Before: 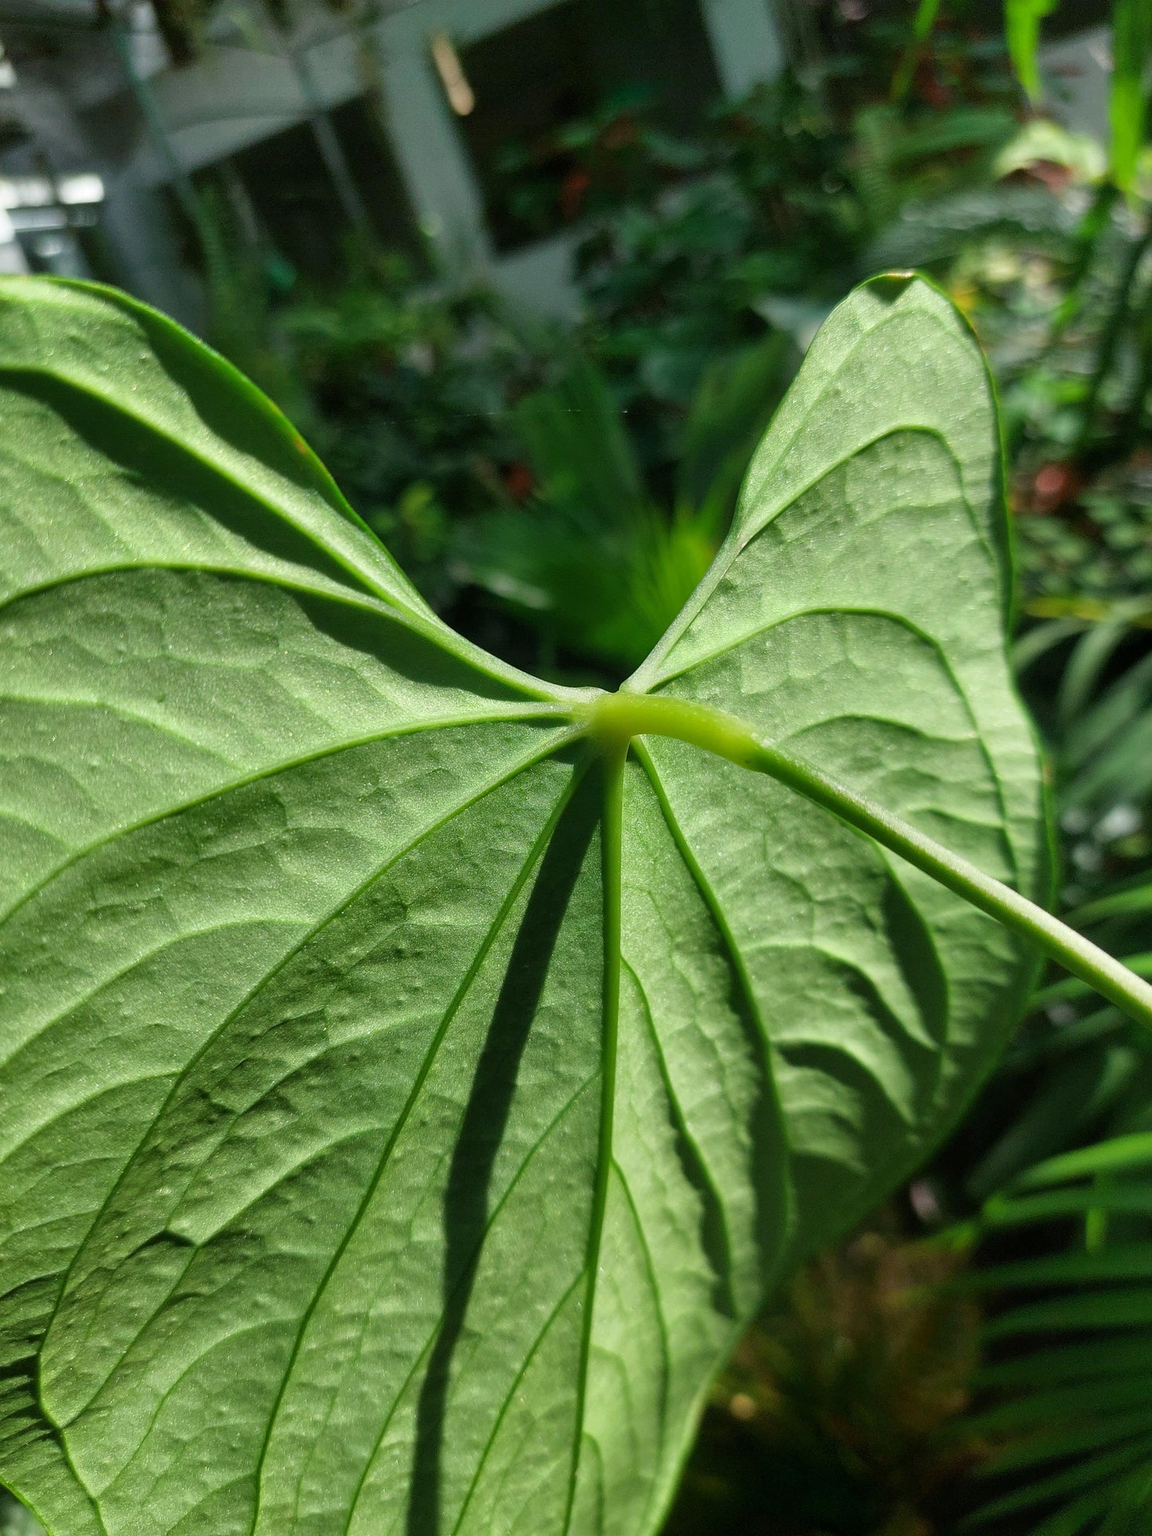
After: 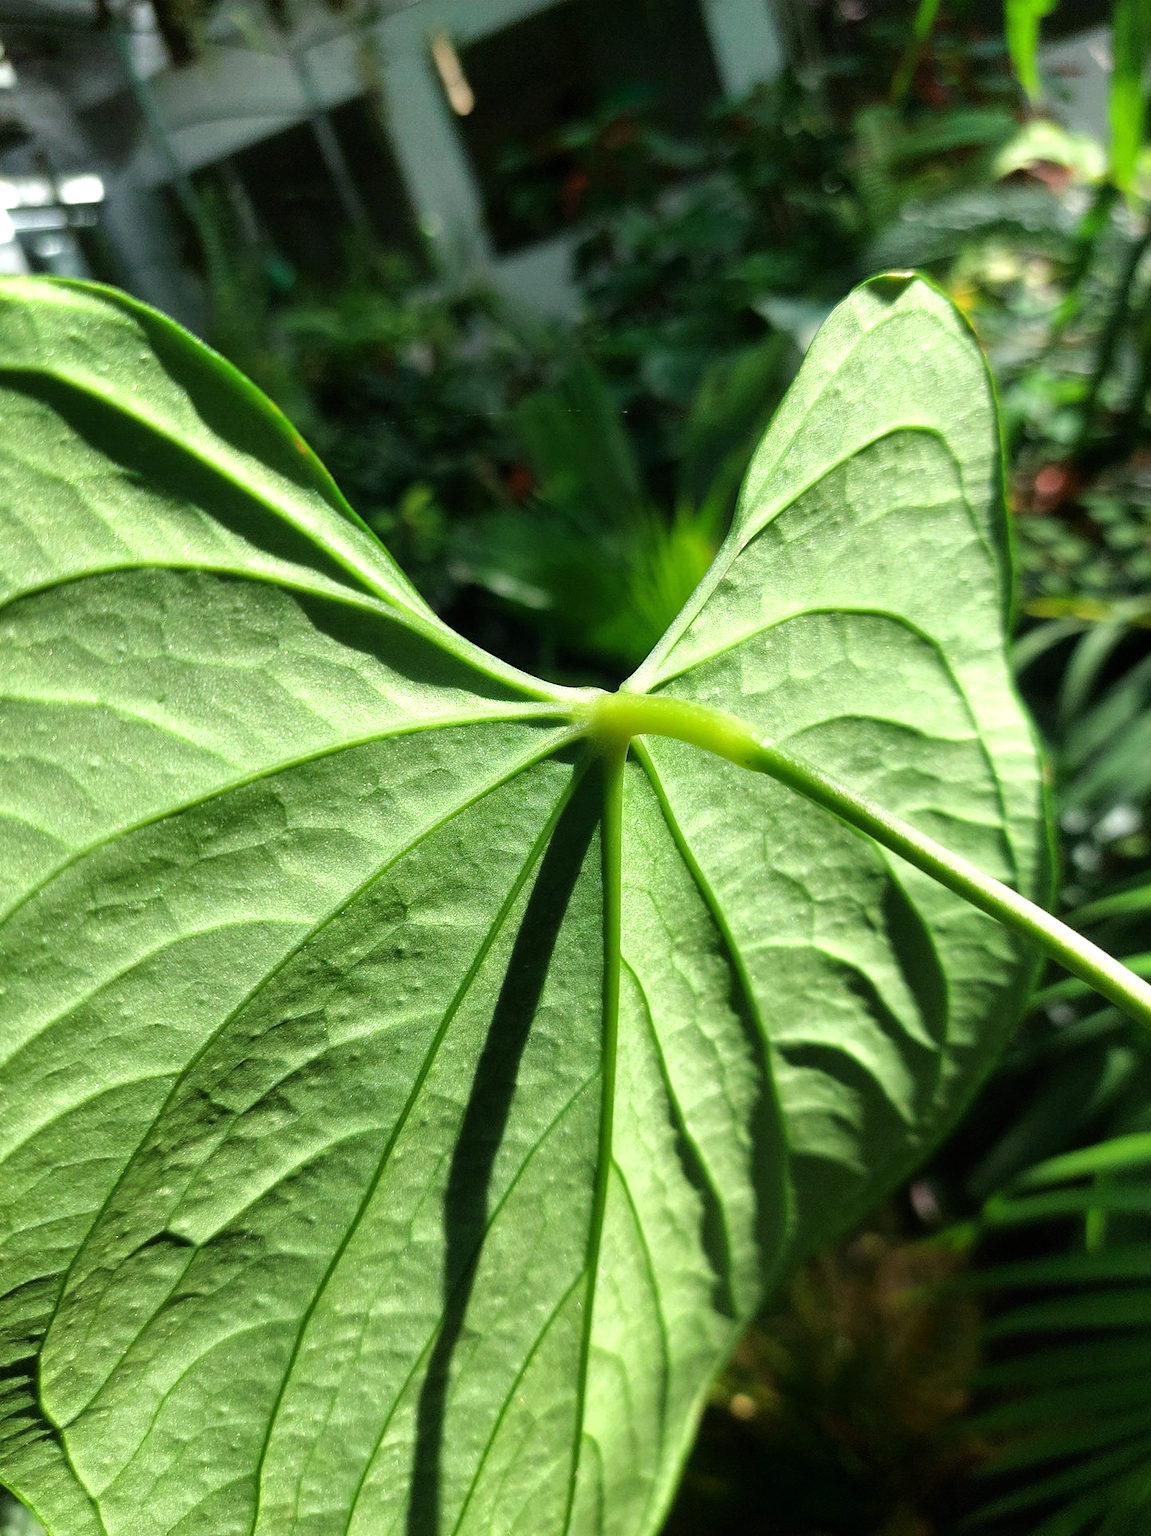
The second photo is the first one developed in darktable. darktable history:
tone equalizer: -8 EV -0.73 EV, -7 EV -0.668 EV, -6 EV -0.607 EV, -5 EV -0.422 EV, -3 EV 0.387 EV, -2 EV 0.6 EV, -1 EV 0.689 EV, +0 EV 0.725 EV, mask exposure compensation -0.499 EV
